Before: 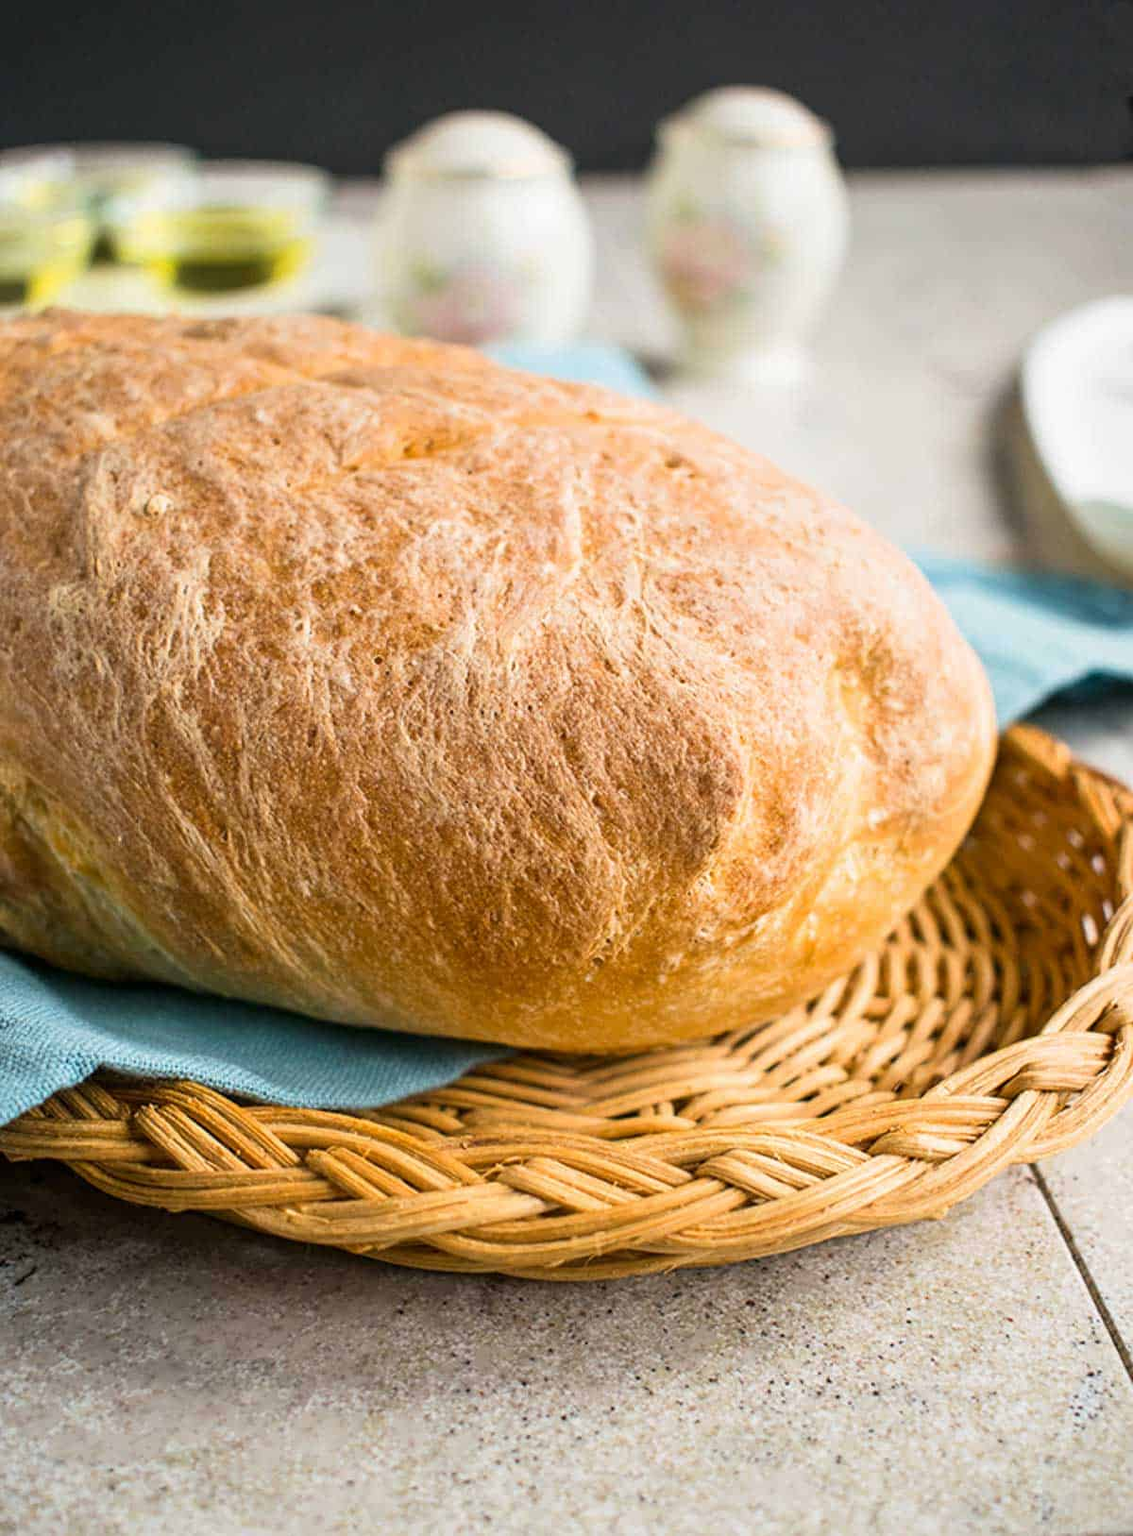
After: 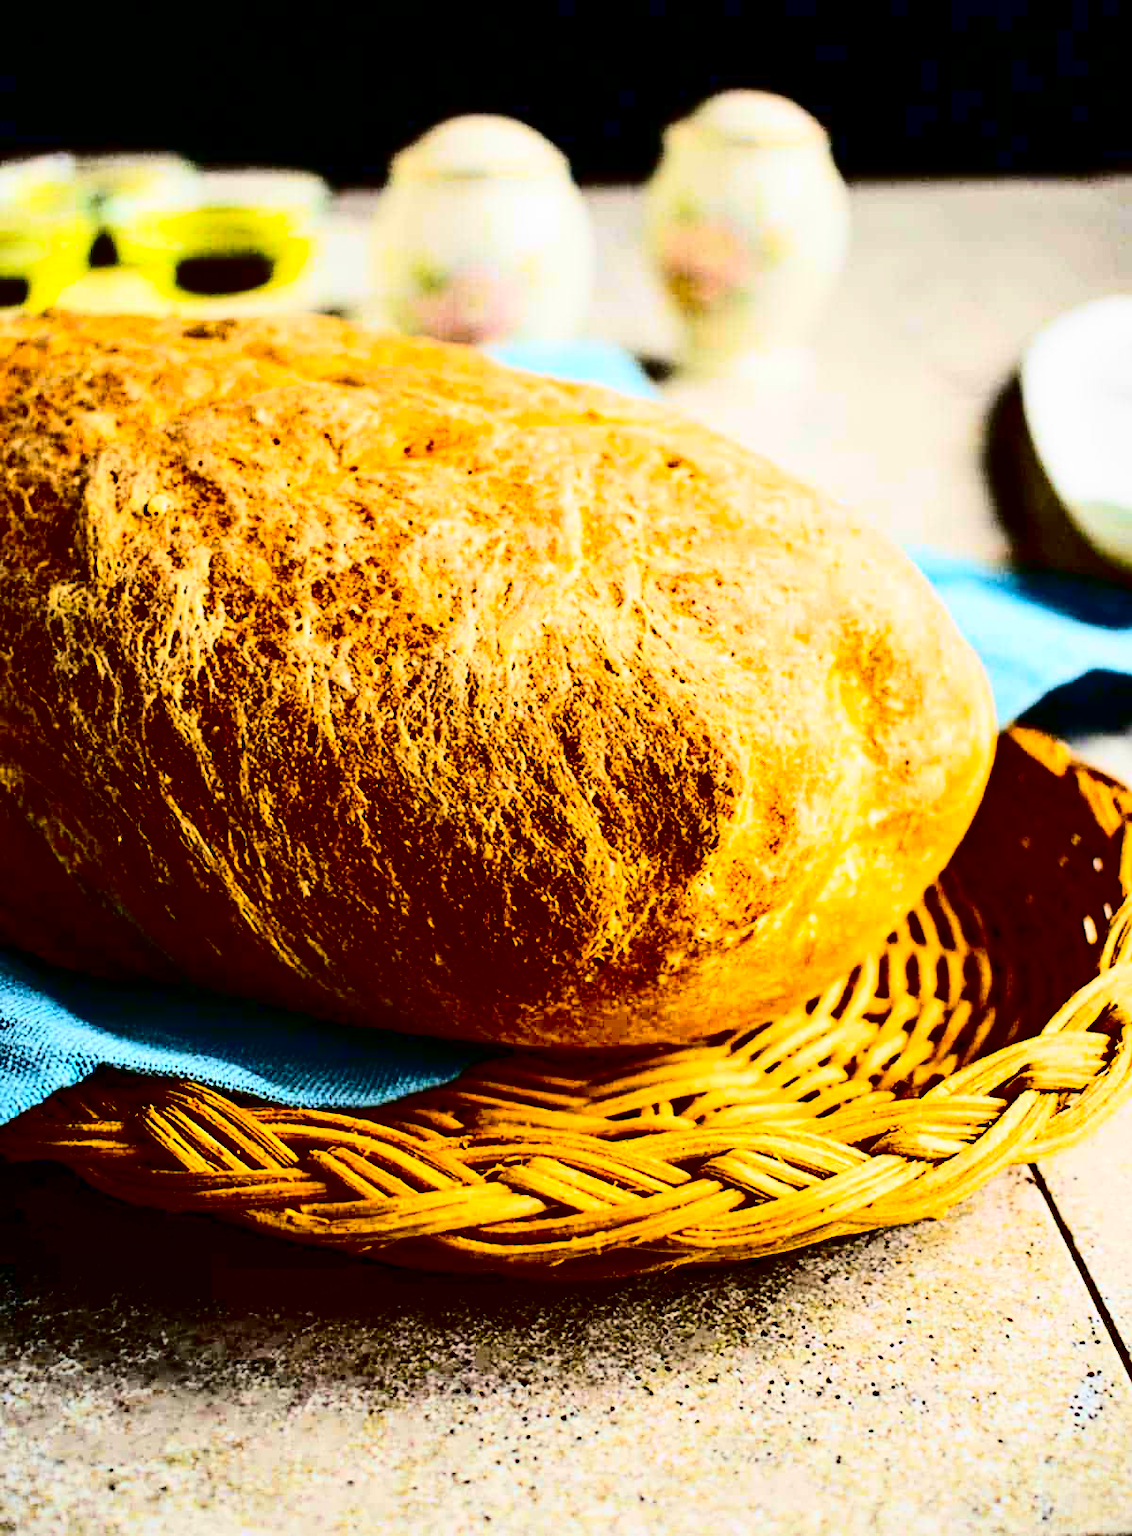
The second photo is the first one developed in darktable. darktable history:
color contrast: green-magenta contrast 0.85, blue-yellow contrast 1.25, unbound 0
contrast brightness saturation: contrast 0.77, brightness -1, saturation 1
